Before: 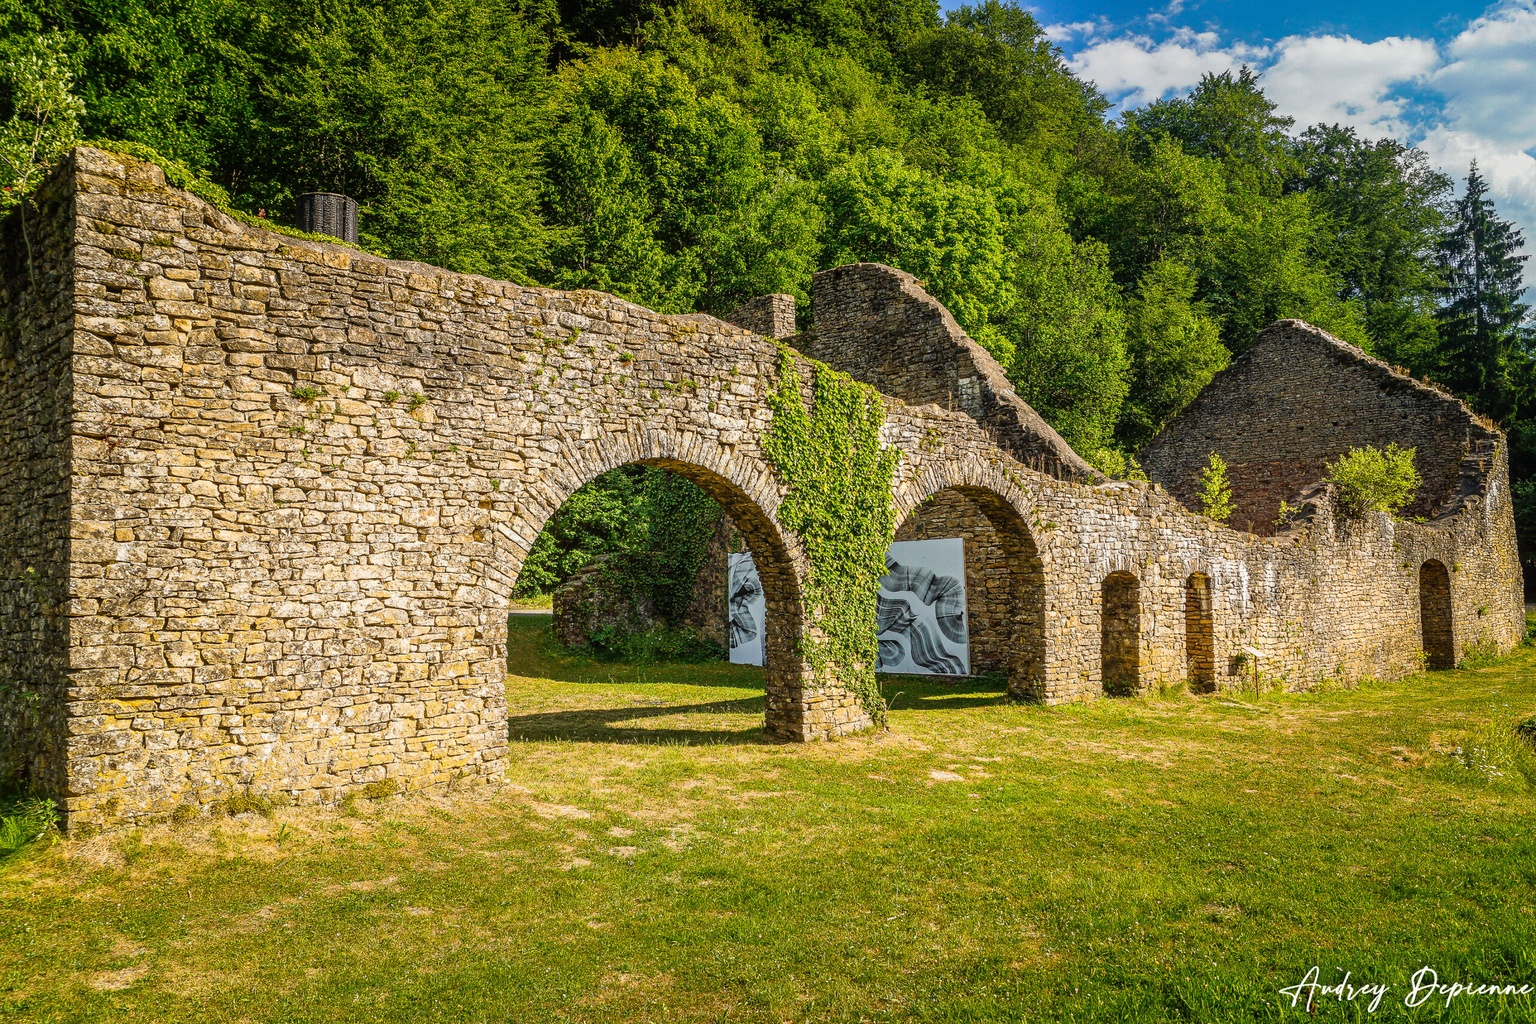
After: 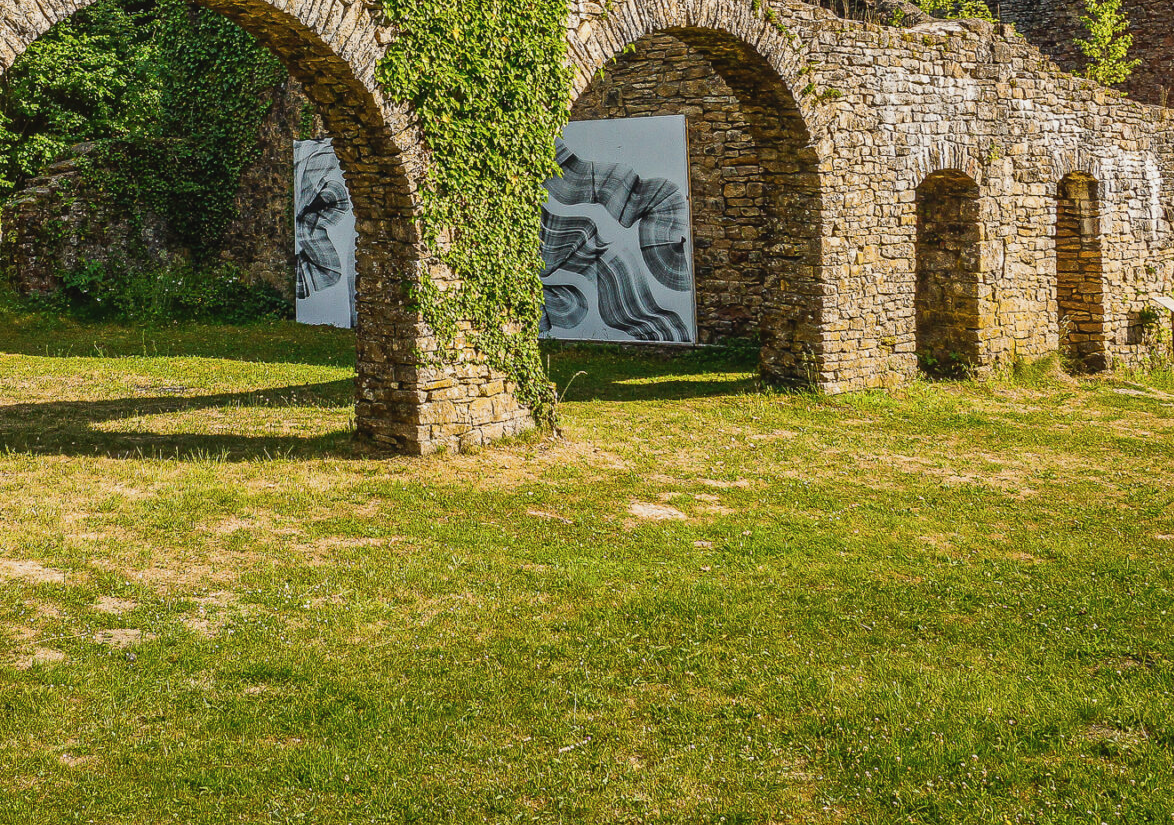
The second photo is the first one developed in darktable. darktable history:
contrast brightness saturation: contrast -0.08, brightness -0.04, saturation -0.11
crop: left 35.976%, top 45.819%, right 18.162%, bottom 5.807%
